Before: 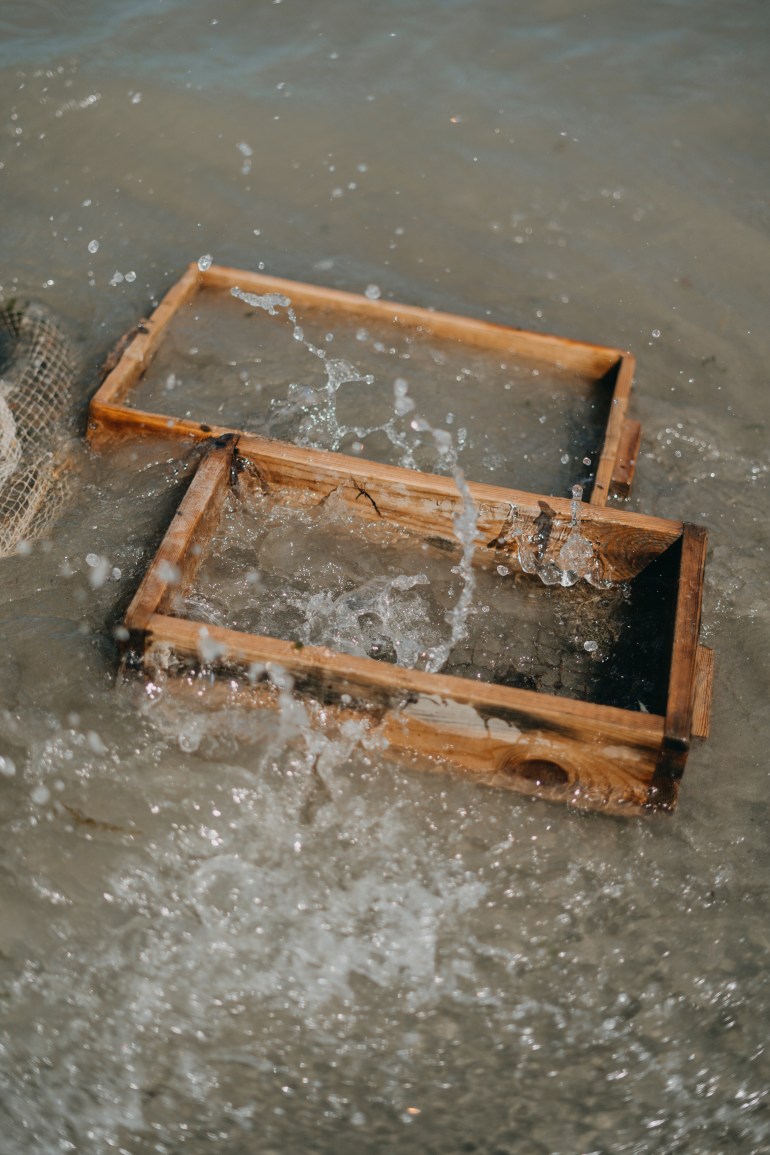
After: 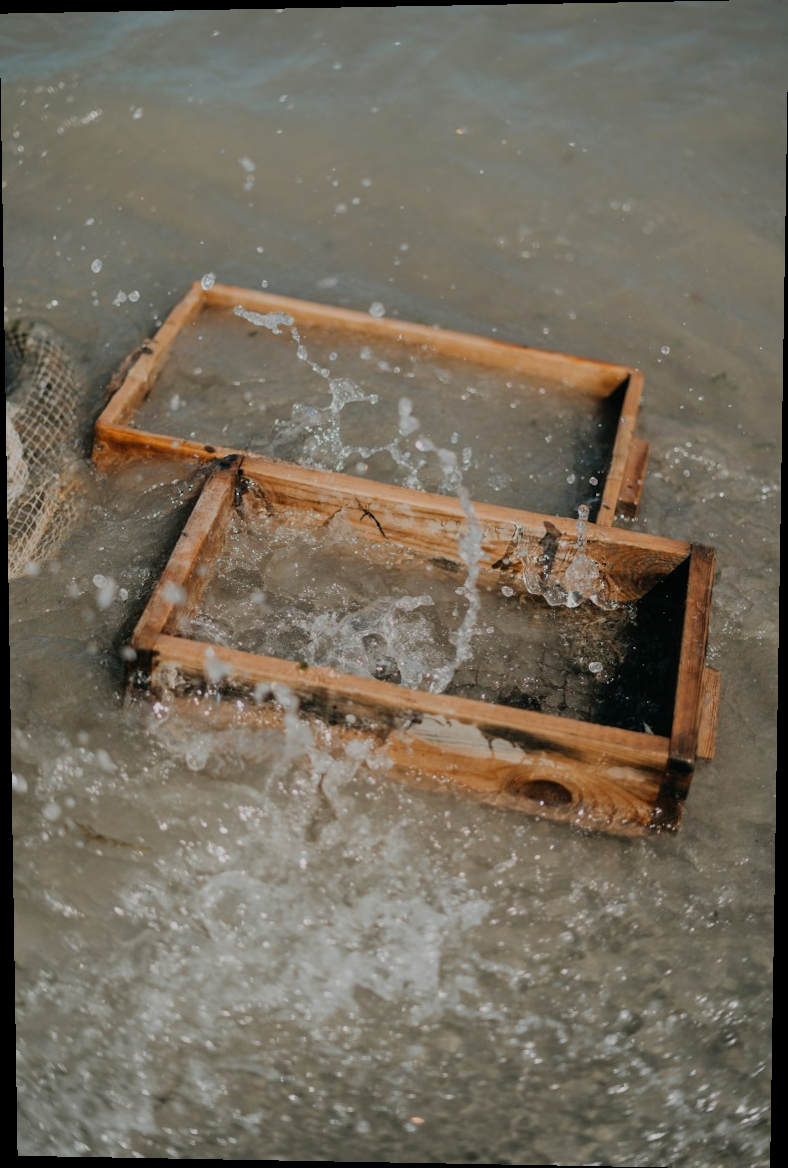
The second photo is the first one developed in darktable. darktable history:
rotate and perspective: lens shift (vertical) 0.048, lens shift (horizontal) -0.024, automatic cropping off
filmic rgb: black relative exposure -16 EV, white relative exposure 4.97 EV, hardness 6.25
